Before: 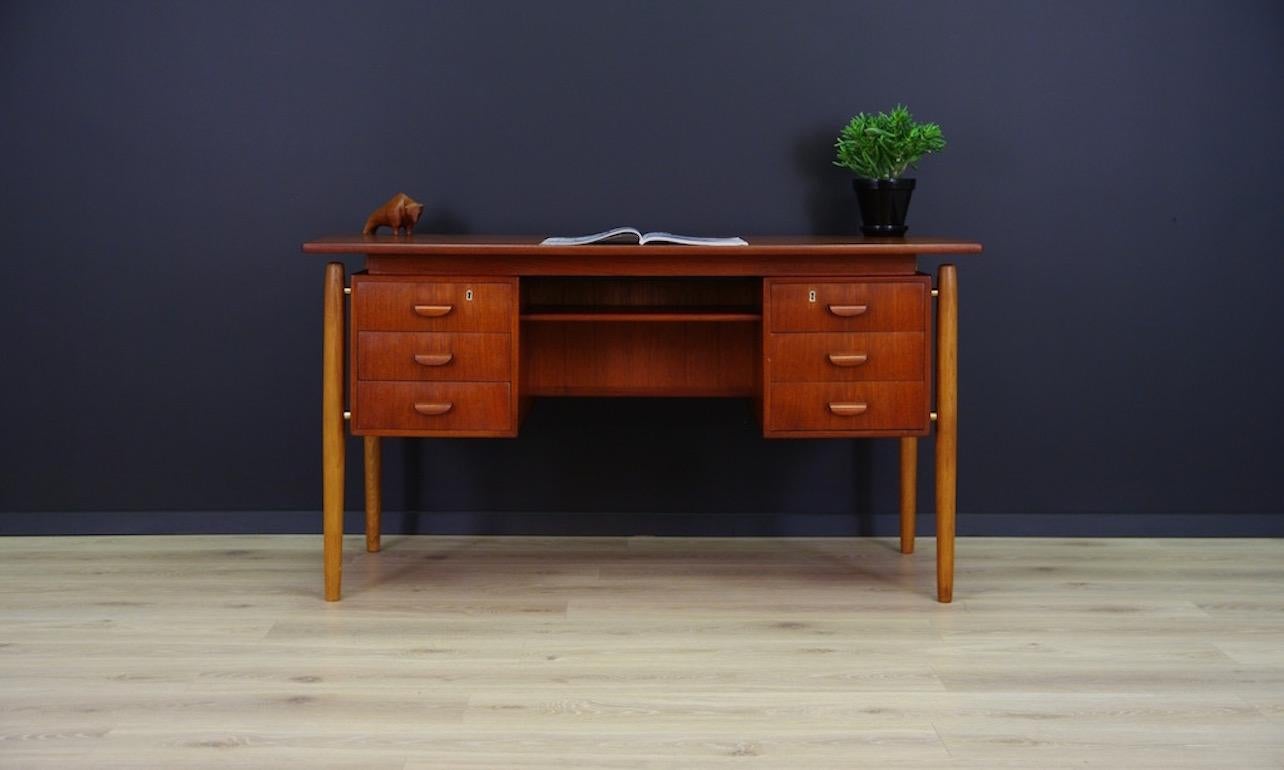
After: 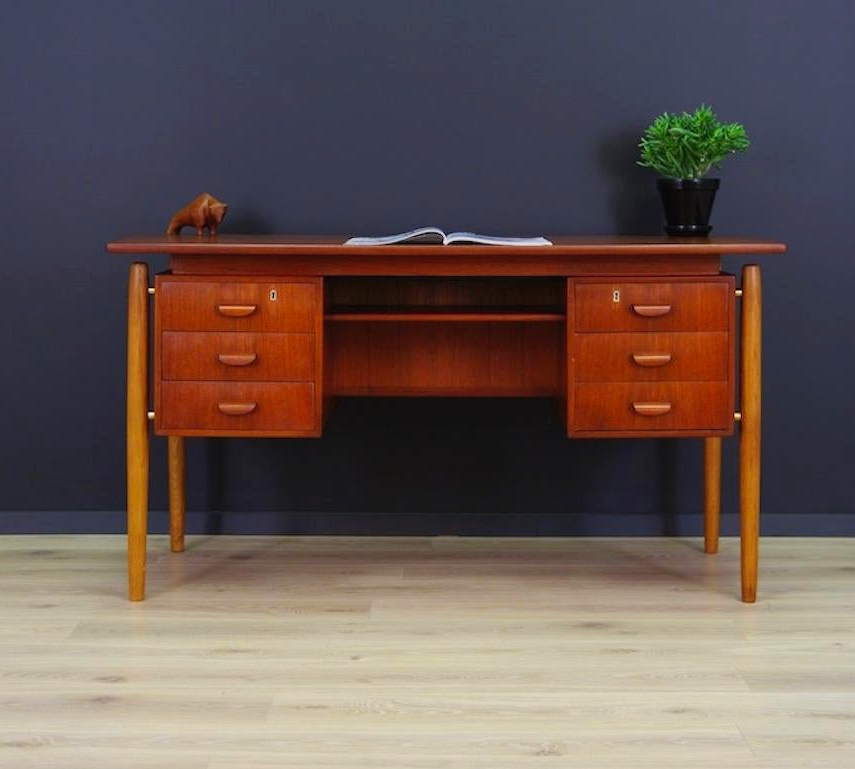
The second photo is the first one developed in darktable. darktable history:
crop and rotate: left 15.351%, right 17.985%
contrast brightness saturation: contrast 0.07, brightness 0.08, saturation 0.177
base curve: preserve colors none
